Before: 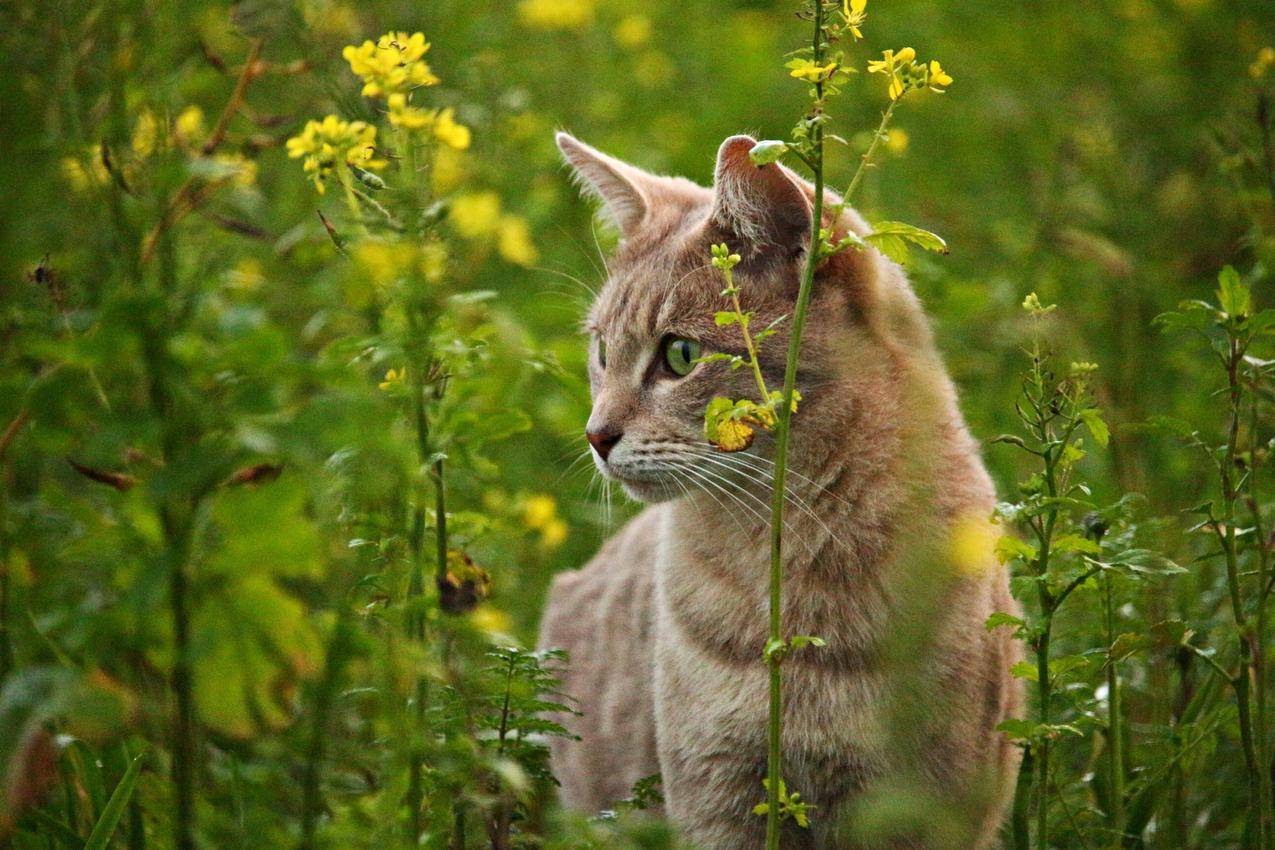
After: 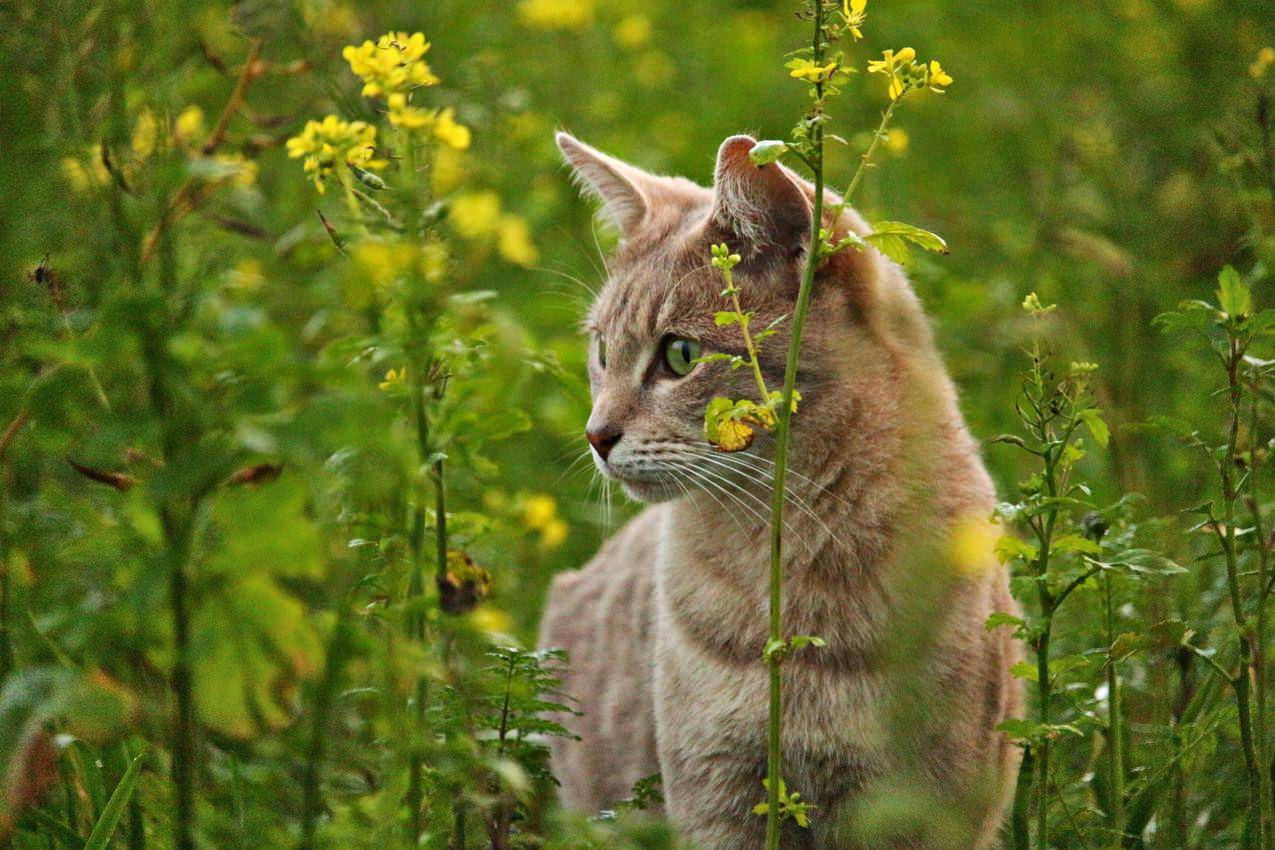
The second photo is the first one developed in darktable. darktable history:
shadows and highlights: shadows 52.97, soften with gaussian
